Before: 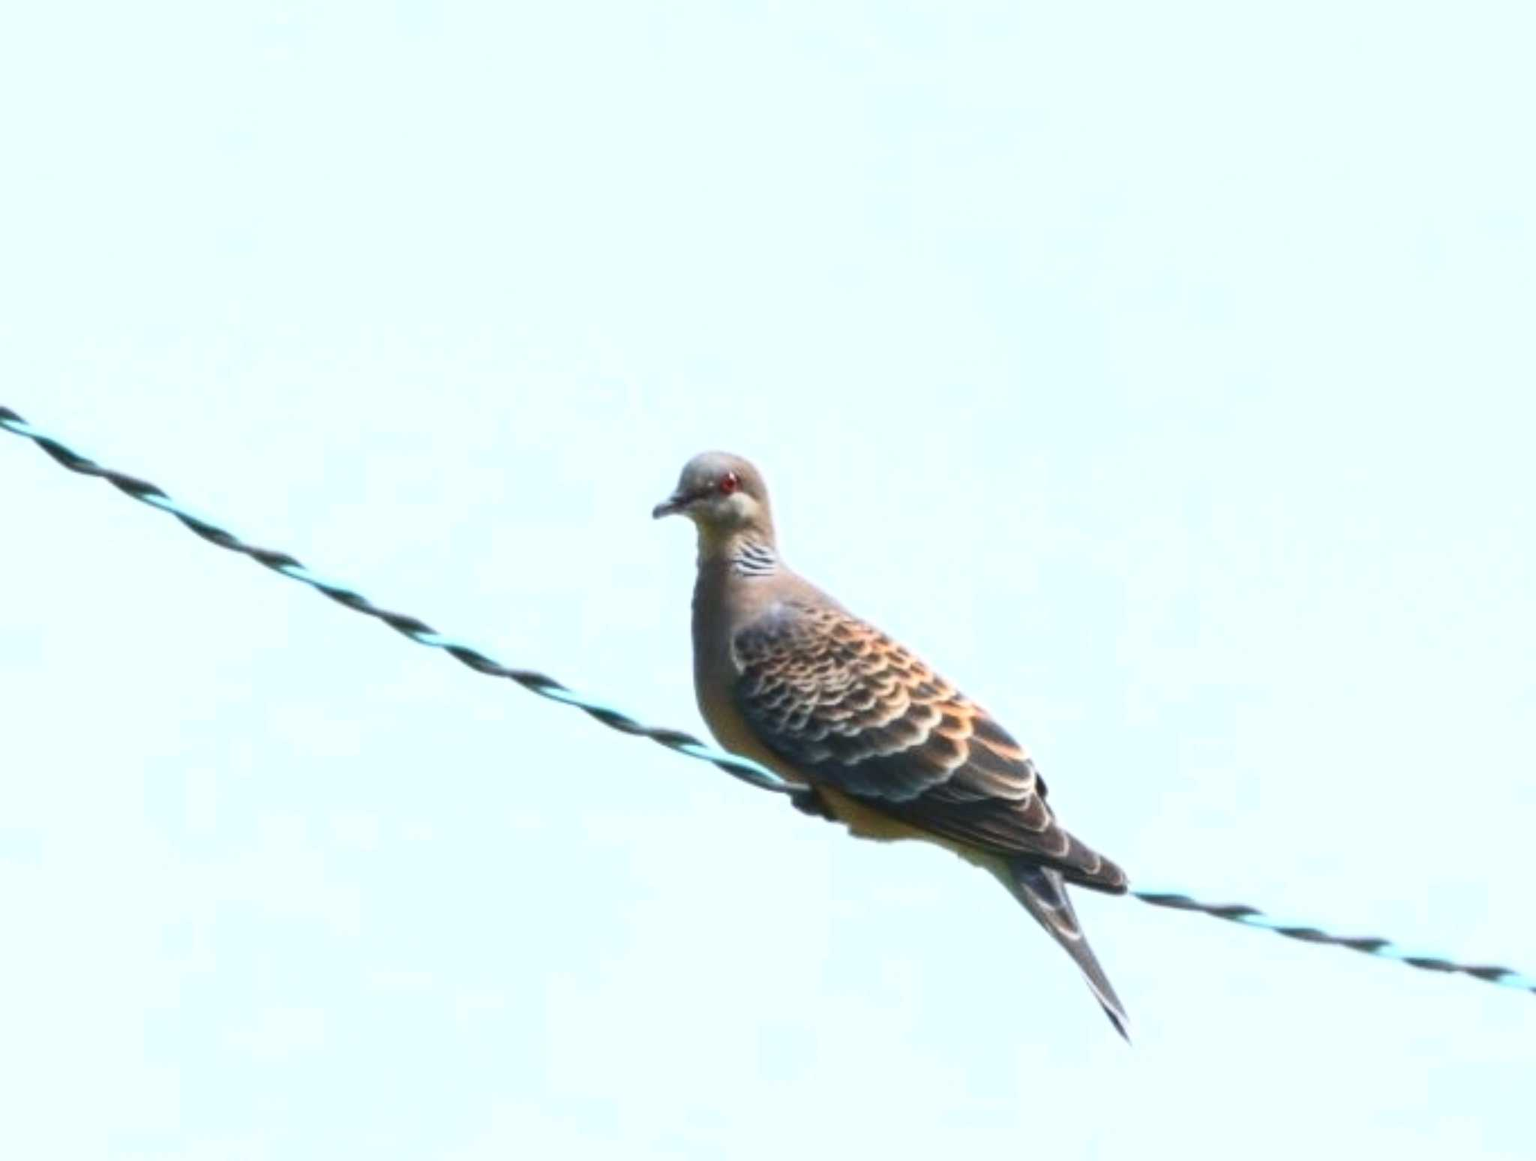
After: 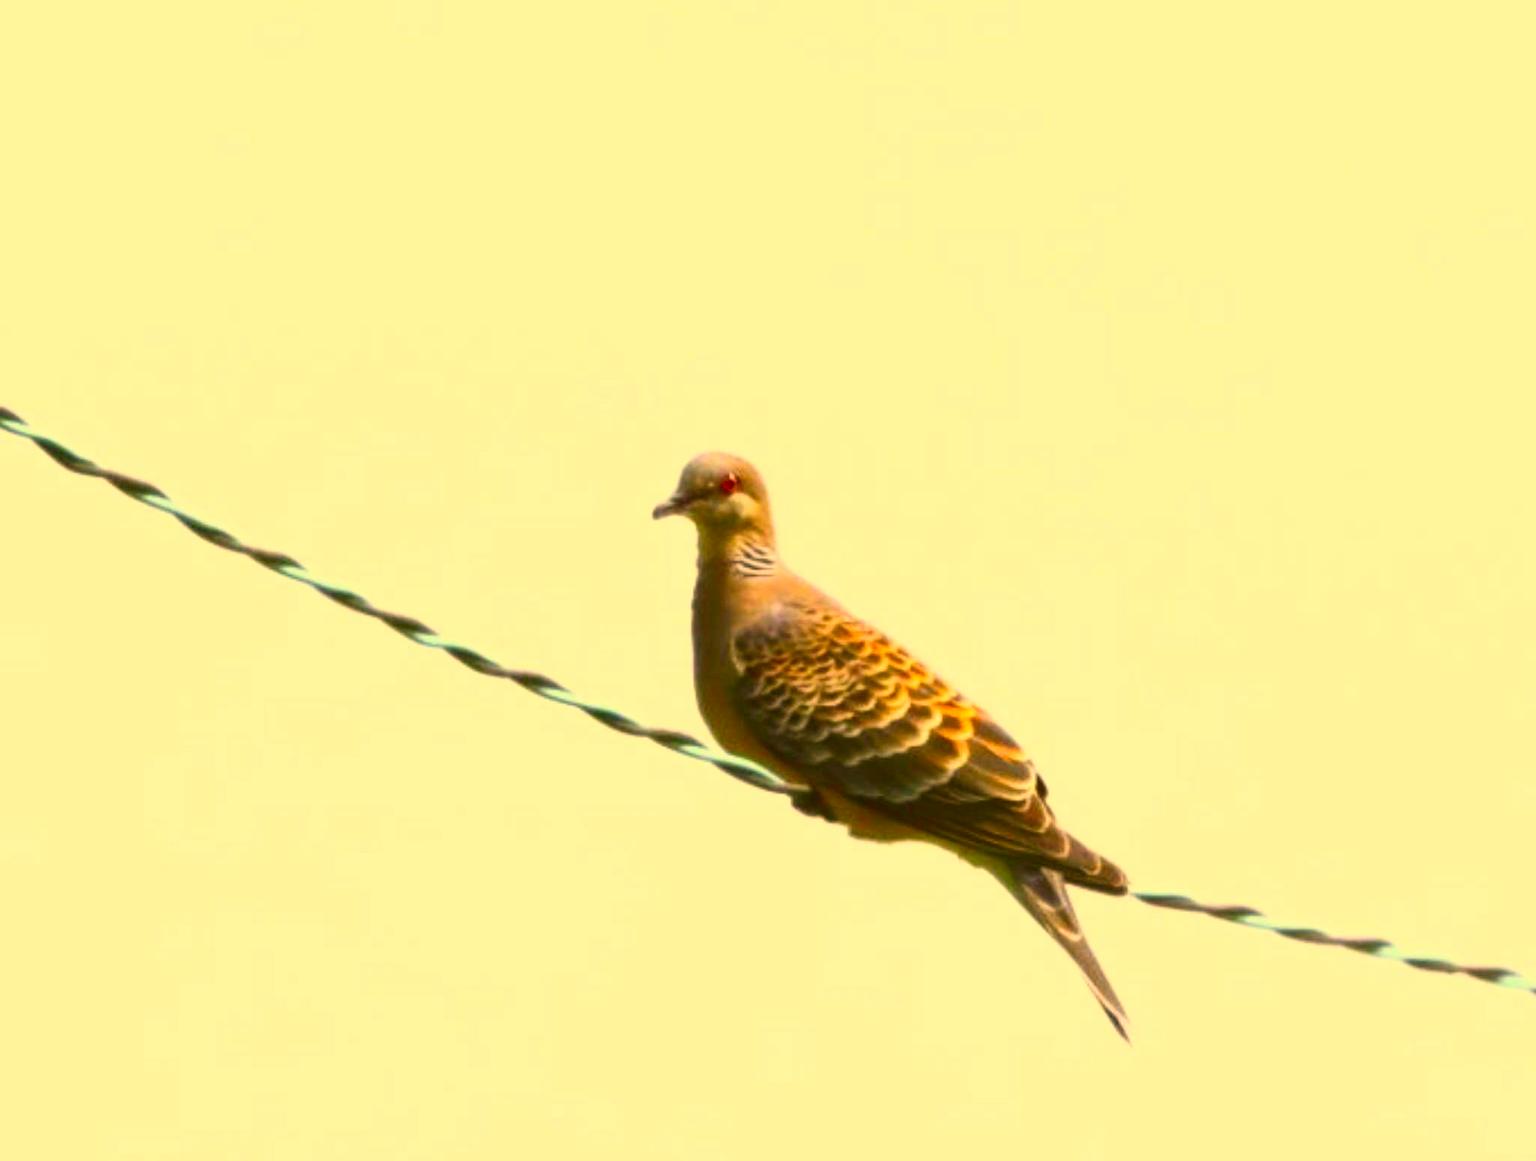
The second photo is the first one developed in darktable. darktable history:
color correction: highlights a* 10.42, highlights b* 30.15, shadows a* 2.81, shadows b* 17.85, saturation 1.73
crop: left 0.077%
